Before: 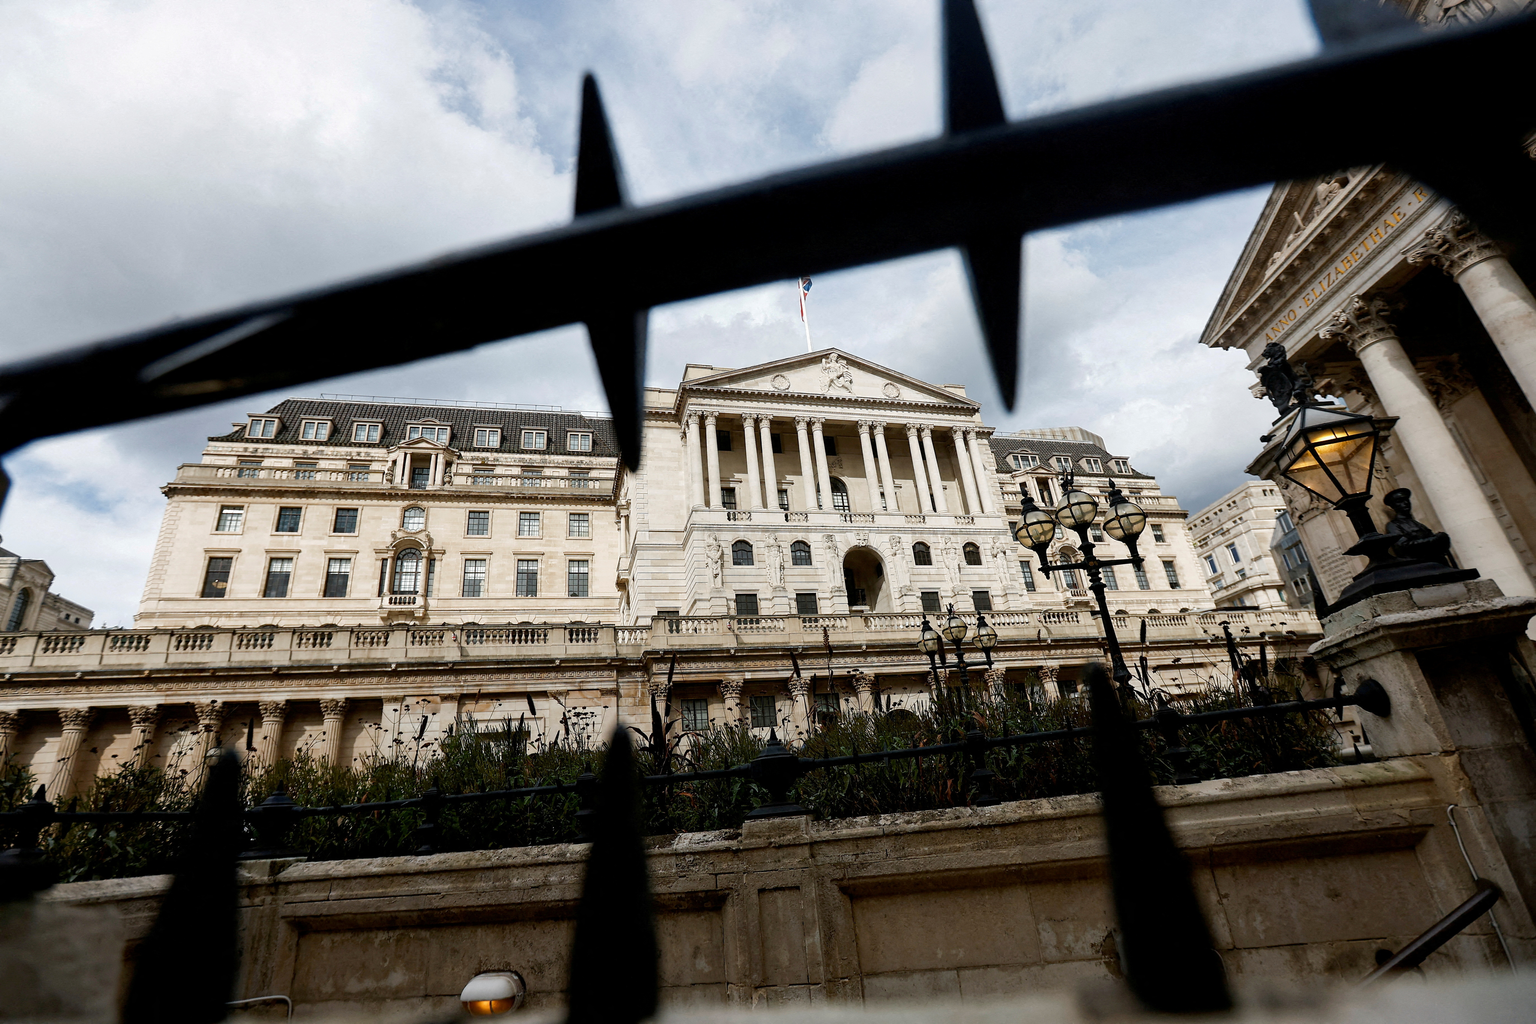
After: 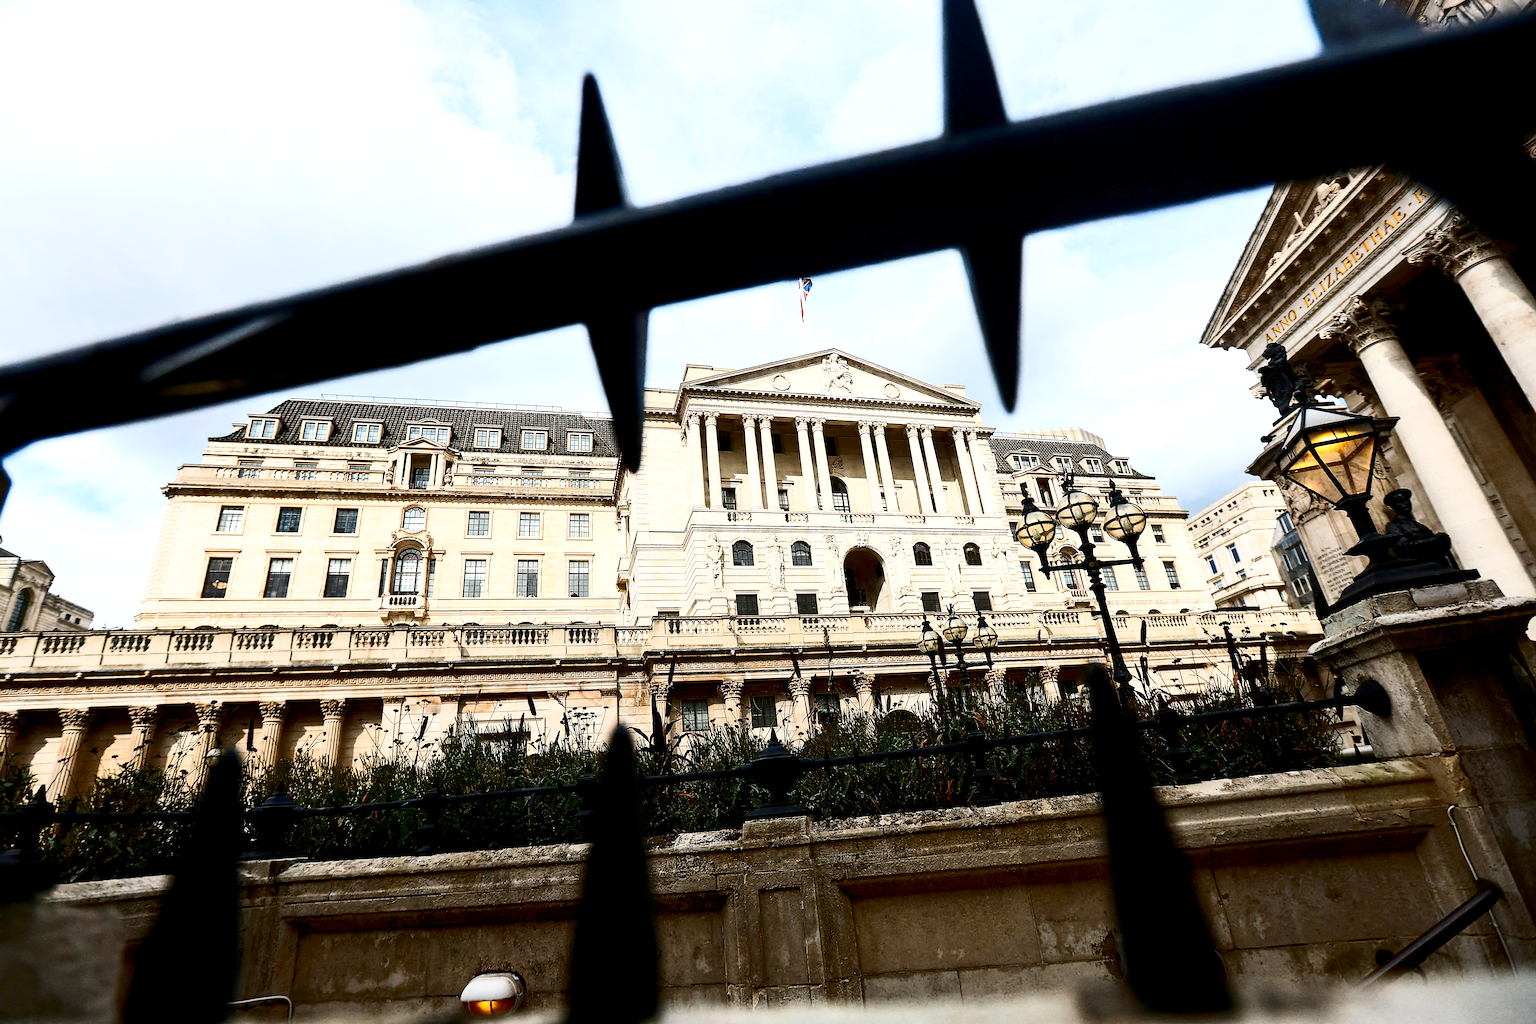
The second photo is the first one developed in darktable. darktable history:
exposure: black level correction 0.001, exposure 0.499 EV, compensate highlight preservation false
sharpen: amount 0.543
contrast brightness saturation: contrast 0.407, brightness 0.103, saturation 0.214
